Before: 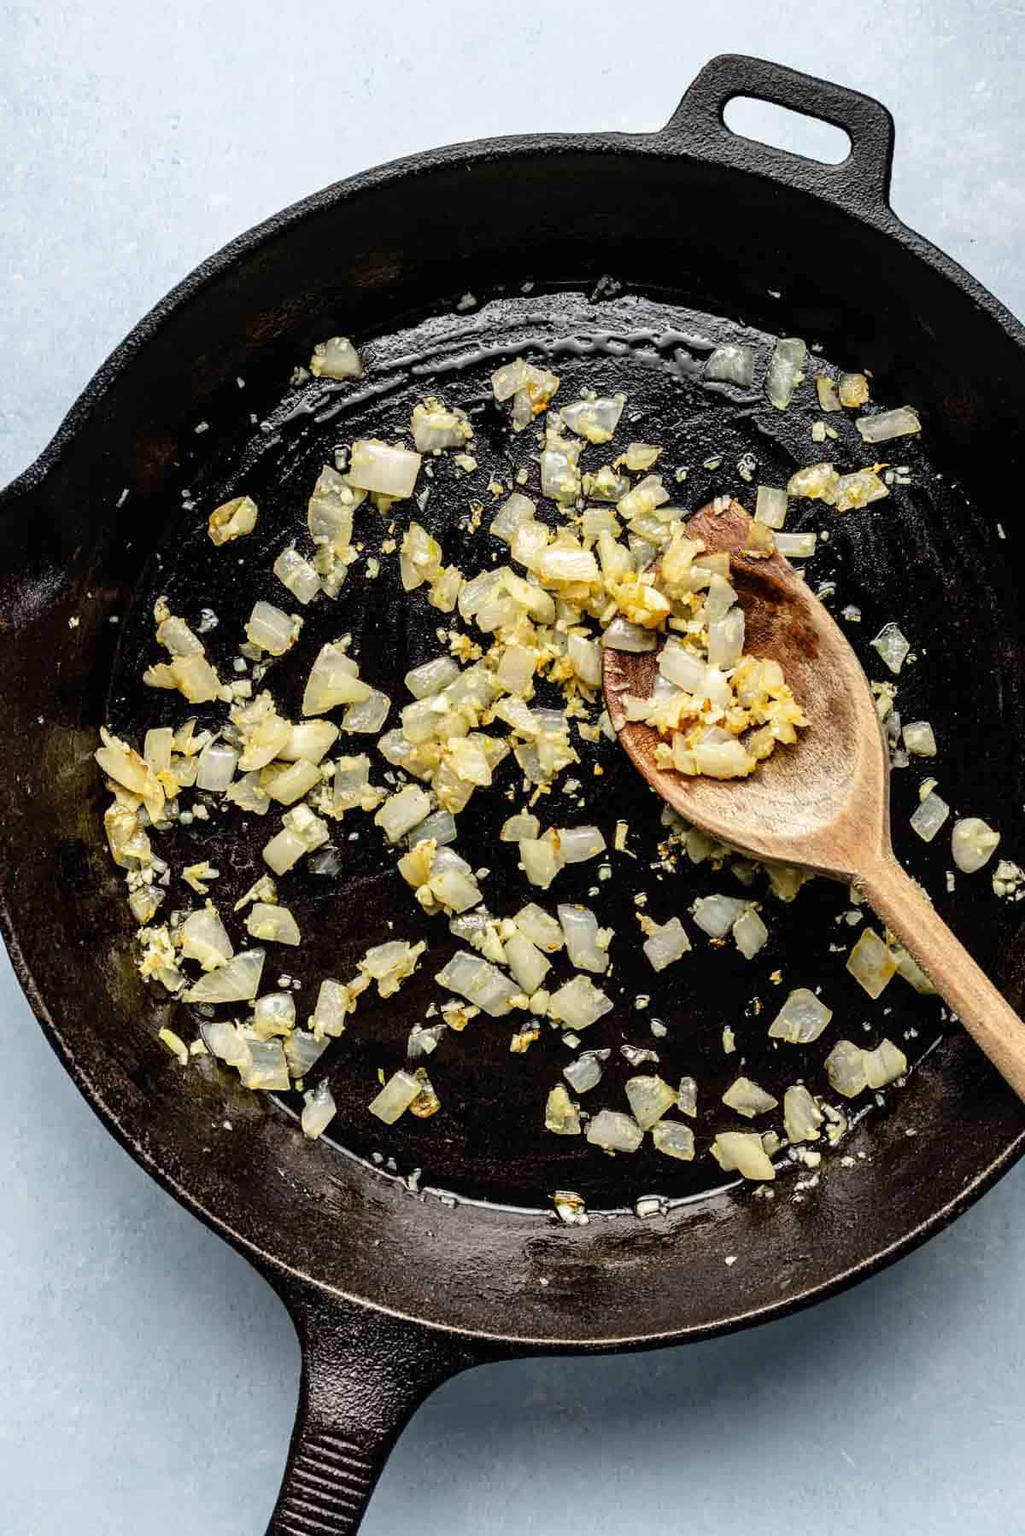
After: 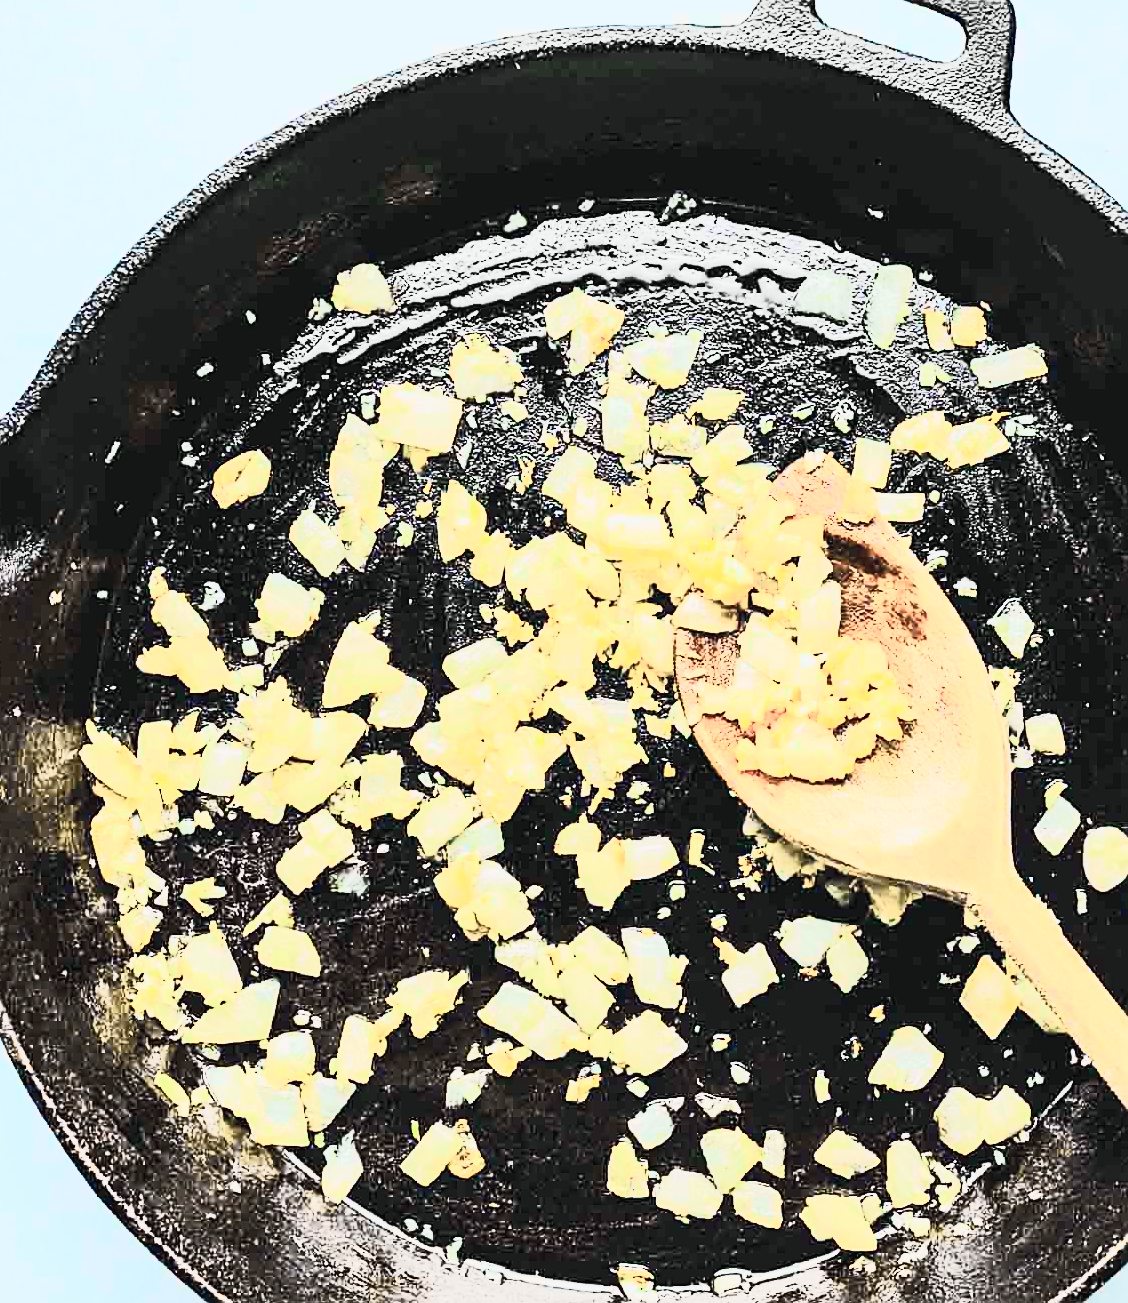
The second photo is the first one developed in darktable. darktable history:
exposure: black level correction 0, exposure 1.583 EV, compensate highlight preservation false
sharpen: on, module defaults
crop: left 2.612%, top 7.323%, right 3.356%, bottom 20.239%
tone curve: curves: ch0 [(0, 0.022) (0.114, 0.096) (0.282, 0.299) (0.456, 0.51) (0.613, 0.693) (0.786, 0.843) (0.999, 0.949)]; ch1 [(0, 0) (0.384, 0.365) (0.463, 0.447) (0.486, 0.474) (0.503, 0.5) (0.535, 0.522) (0.555, 0.546) (0.593, 0.599) (0.755, 0.793) (1, 1)]; ch2 [(0, 0) (0.369, 0.375) (0.449, 0.434) (0.501, 0.5) (0.528, 0.517) (0.561, 0.57) (0.612, 0.631) (0.668, 0.659) (1, 1)], color space Lab, independent channels, preserve colors none
contrast brightness saturation: contrast 0.589, brightness 0.575, saturation -0.338
